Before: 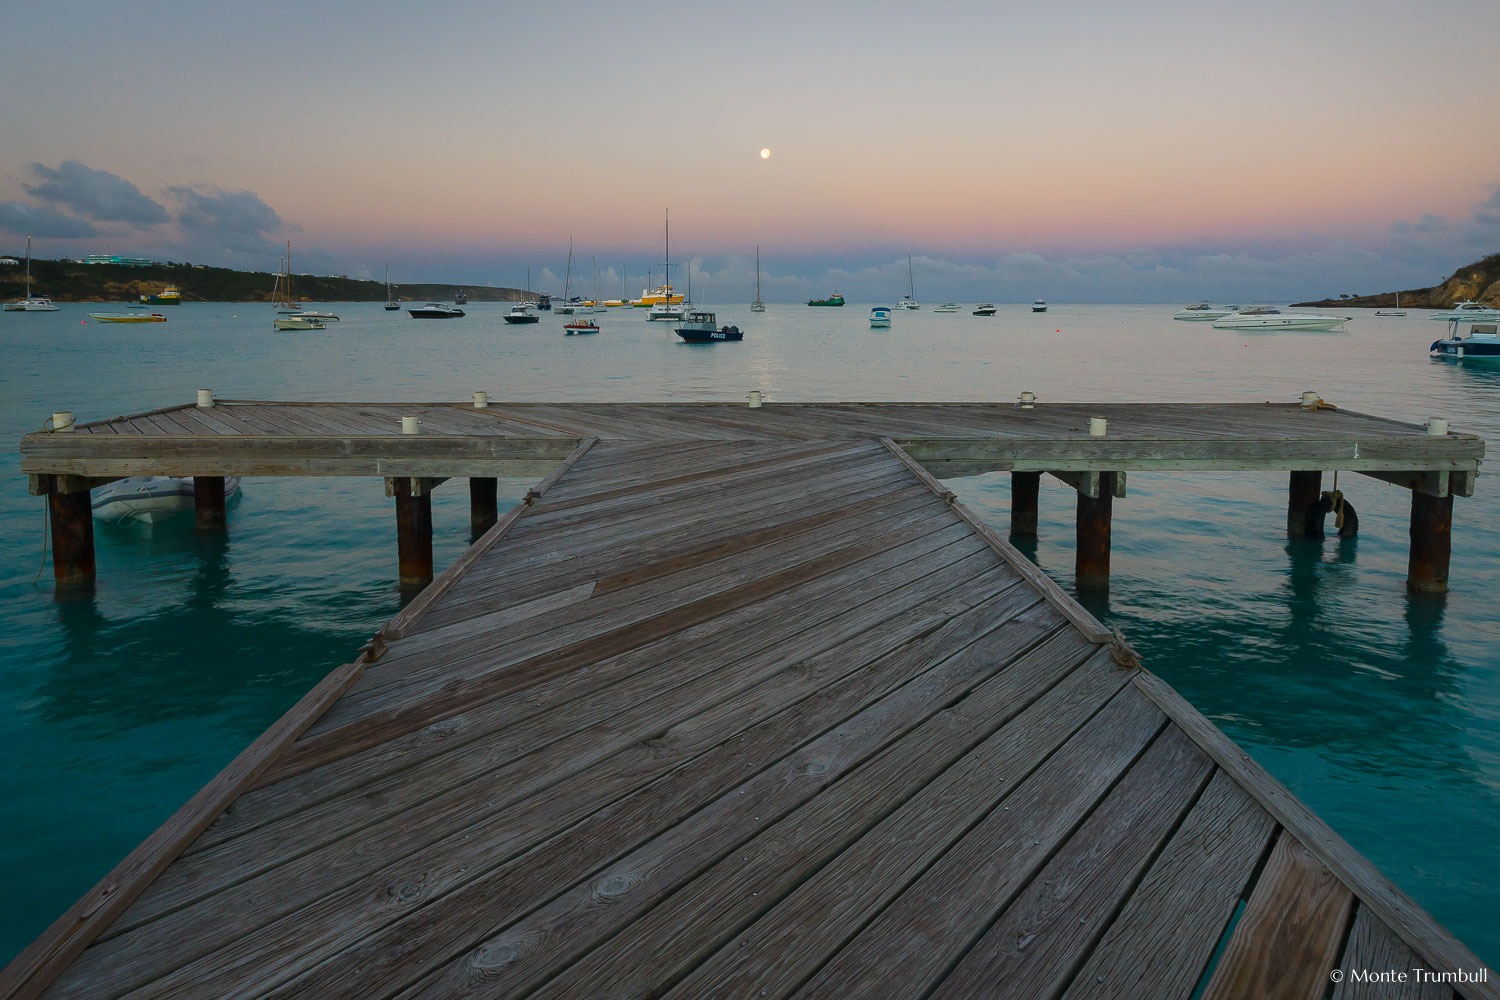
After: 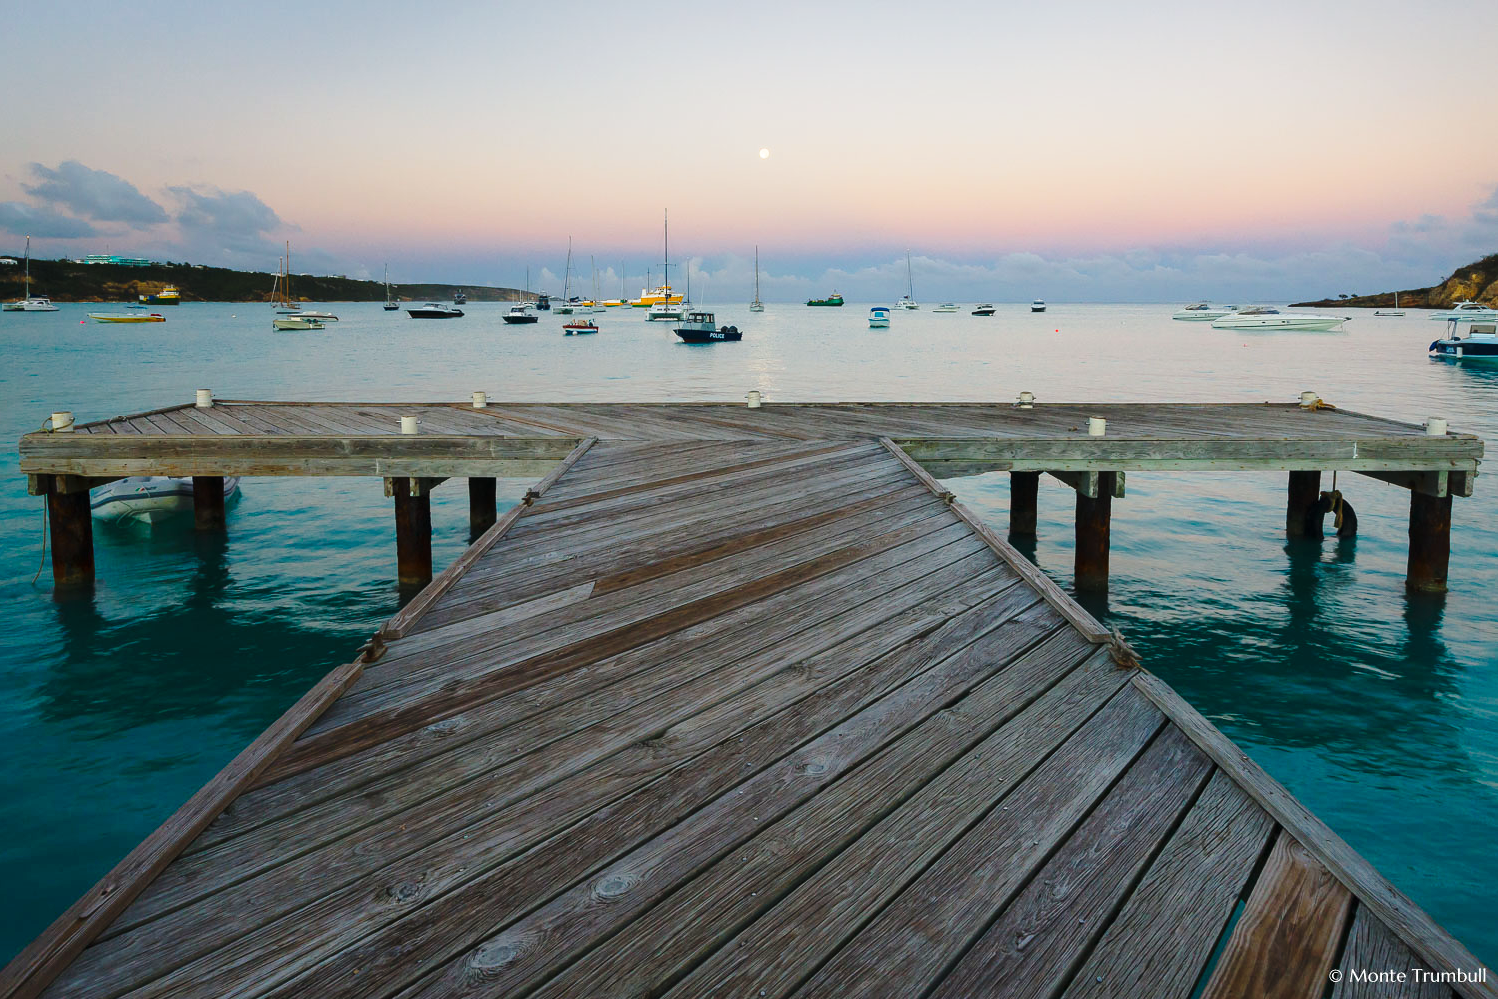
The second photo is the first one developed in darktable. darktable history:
crop and rotate: left 0.126%
contrast equalizer: y [[0.5 ×6], [0.5 ×6], [0.5, 0.5, 0.501, 0.545, 0.707, 0.863], [0 ×6], [0 ×6]]
base curve: curves: ch0 [(0, 0) (0.028, 0.03) (0.121, 0.232) (0.46, 0.748) (0.859, 0.968) (1, 1)], preserve colors none
